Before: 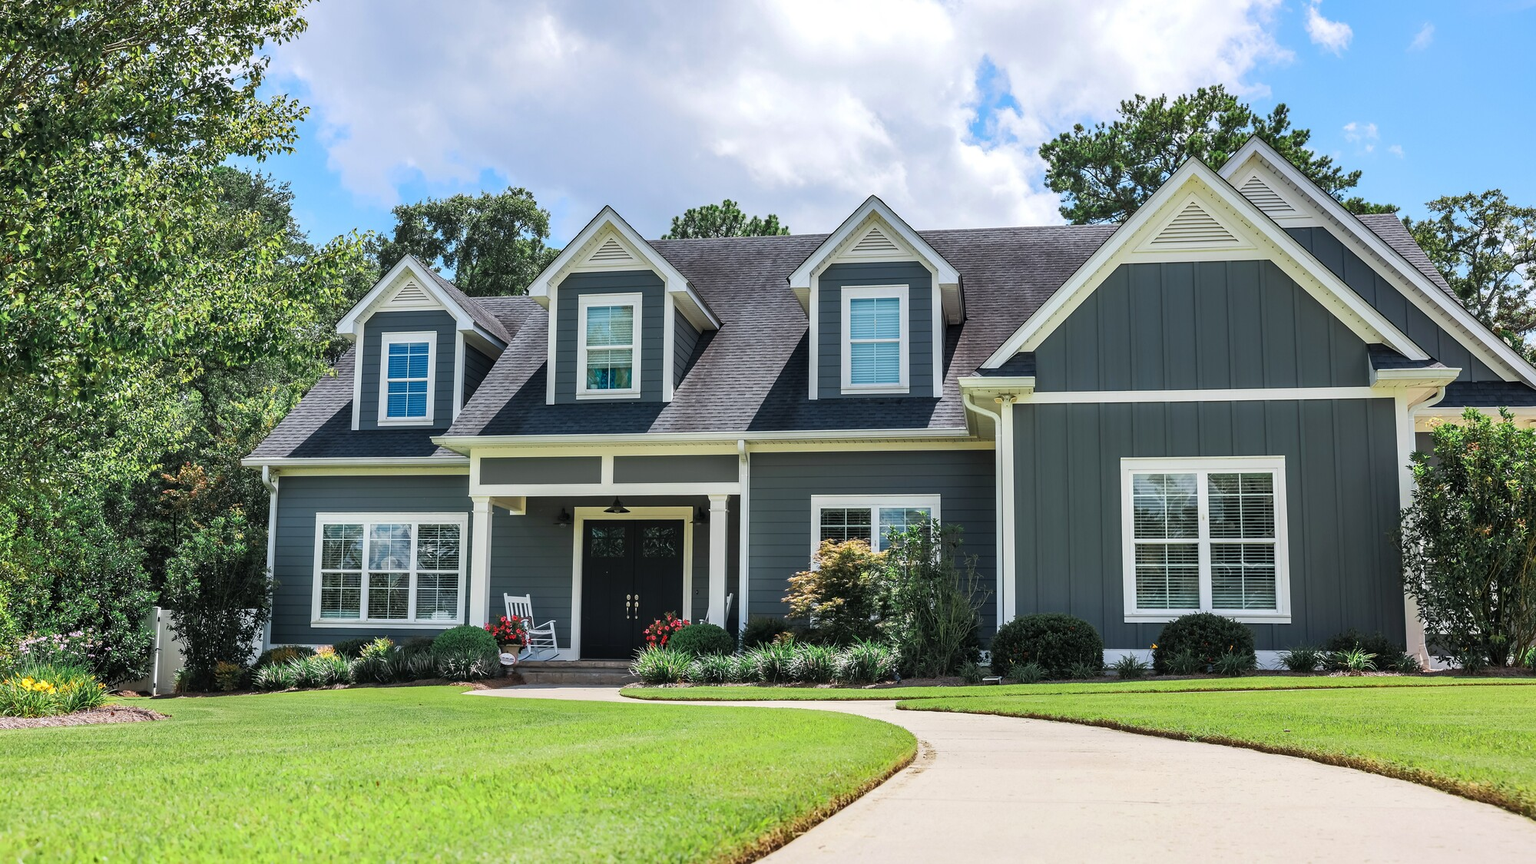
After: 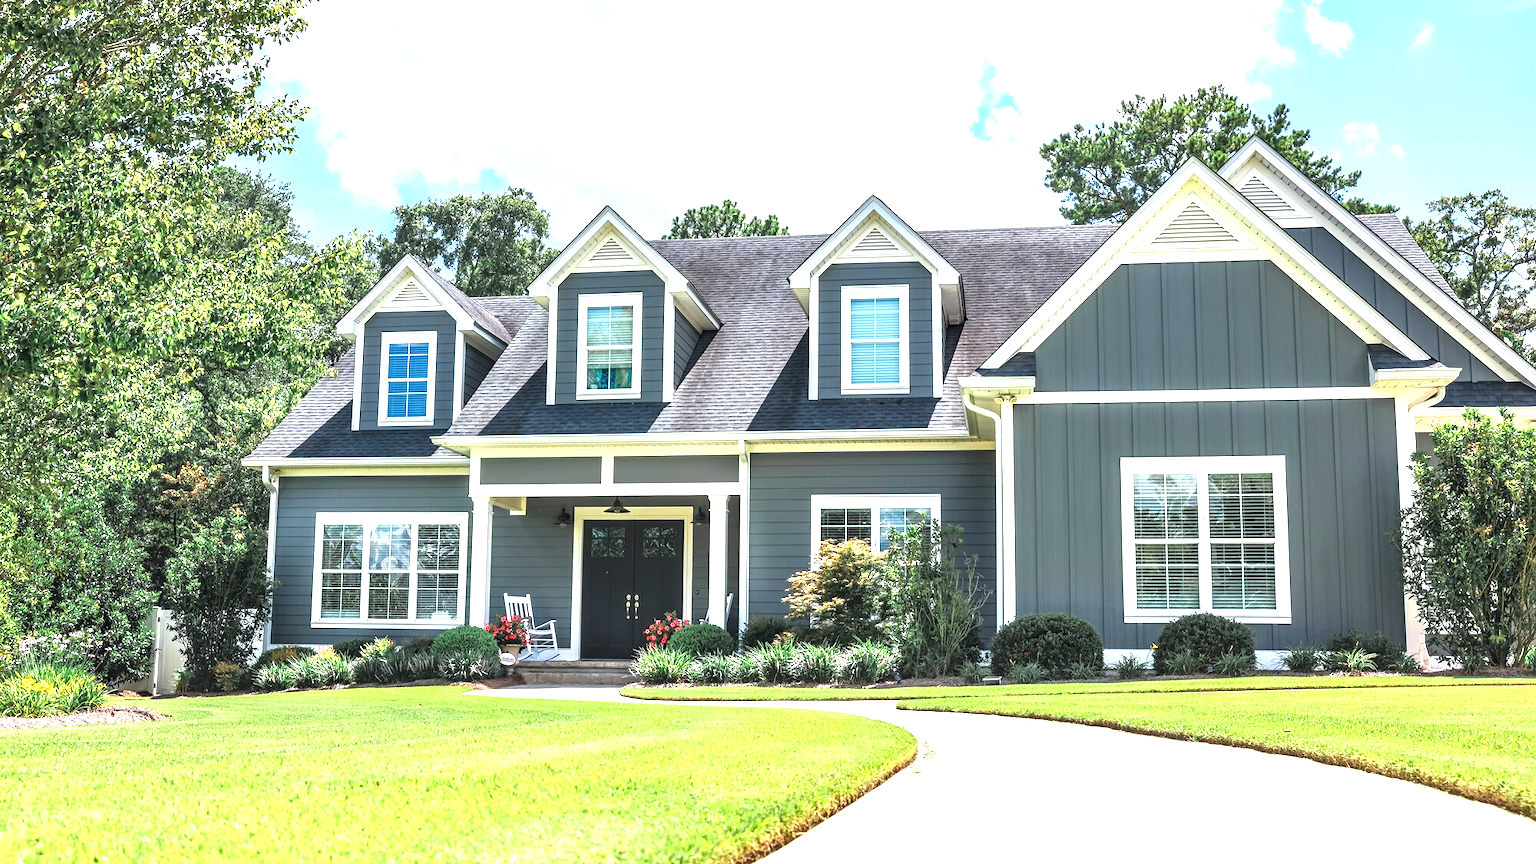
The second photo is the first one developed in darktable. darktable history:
exposure: black level correction 0, exposure 1.2 EV, compensate exposure bias true, compensate highlight preservation false
local contrast: detail 130%
